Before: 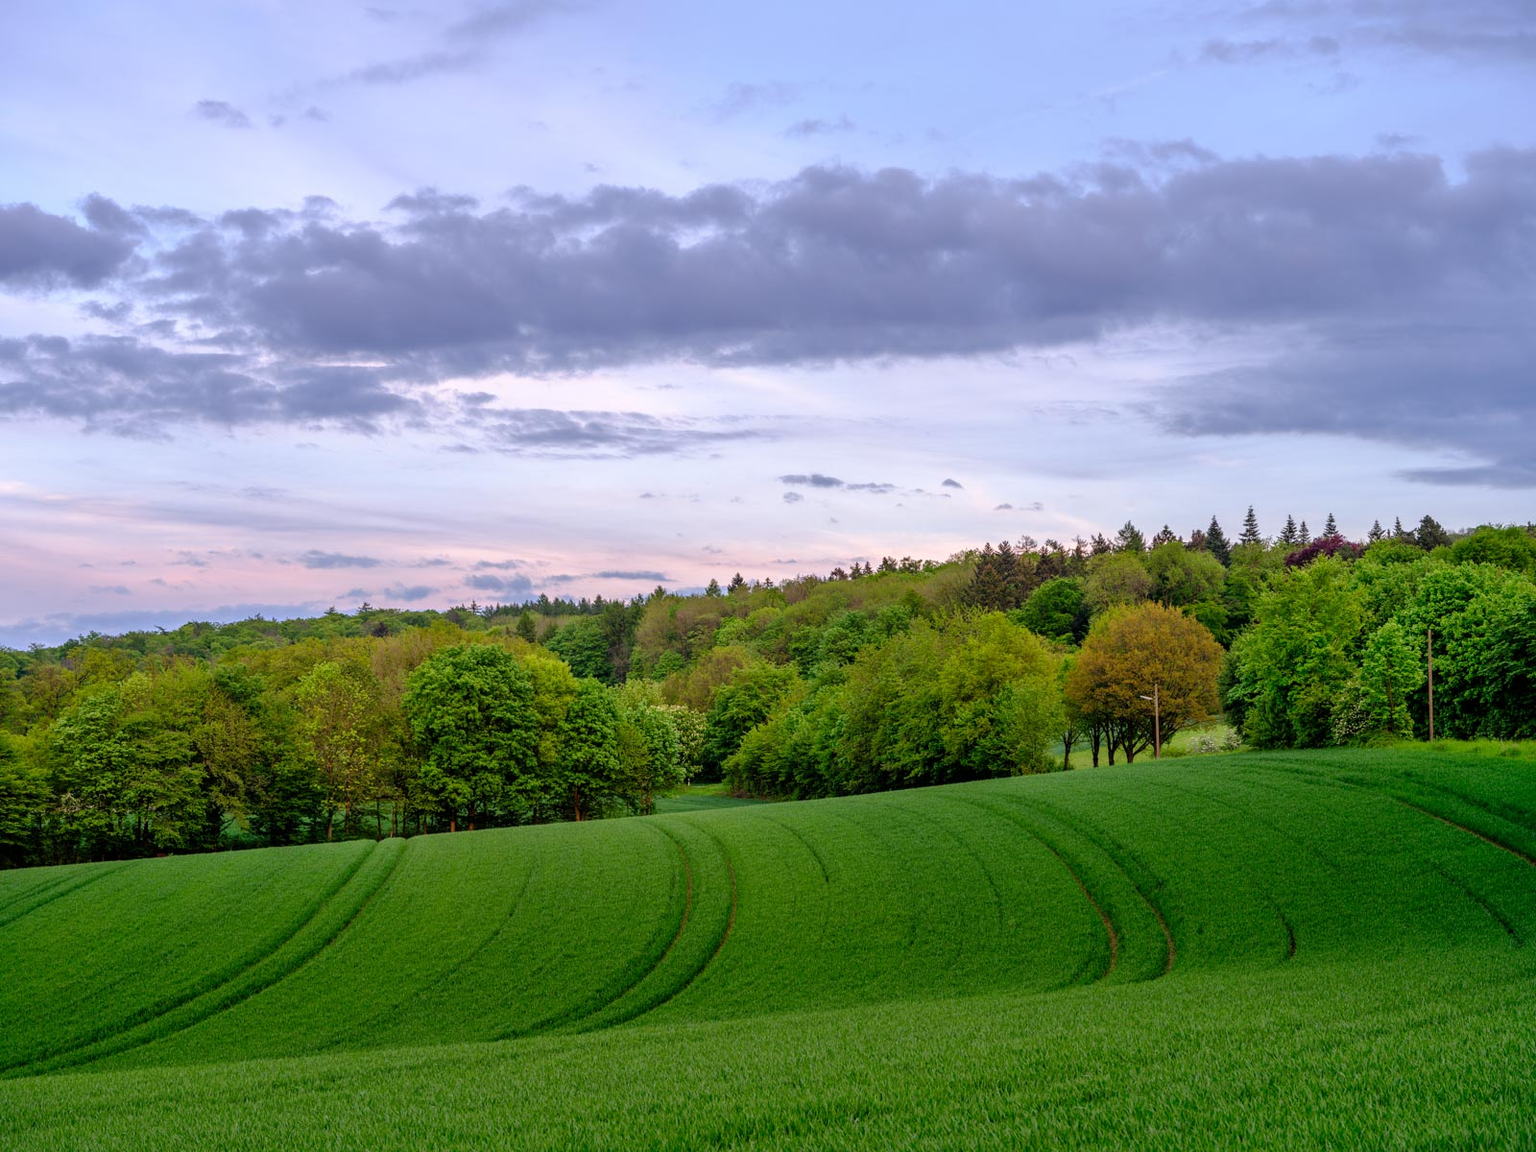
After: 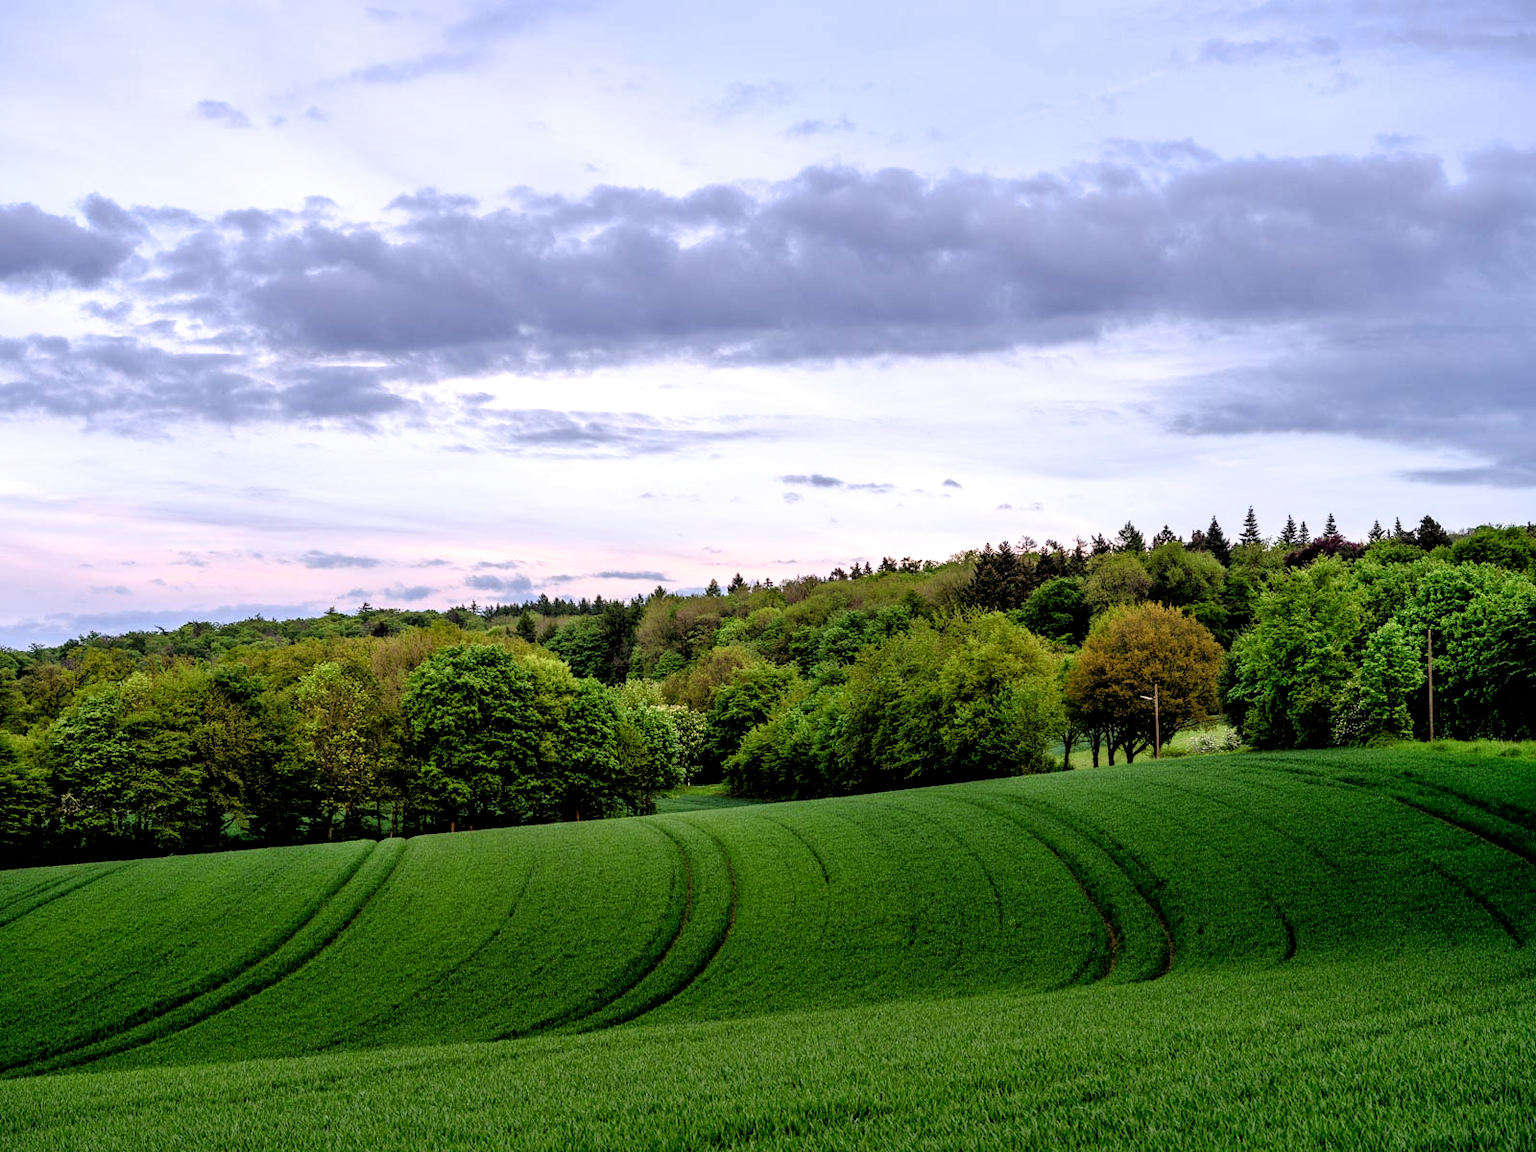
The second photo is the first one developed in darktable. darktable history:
filmic rgb: black relative exposure -3.6 EV, white relative exposure 2.15 EV, threshold 3.03 EV, hardness 3.63, enable highlight reconstruction true
